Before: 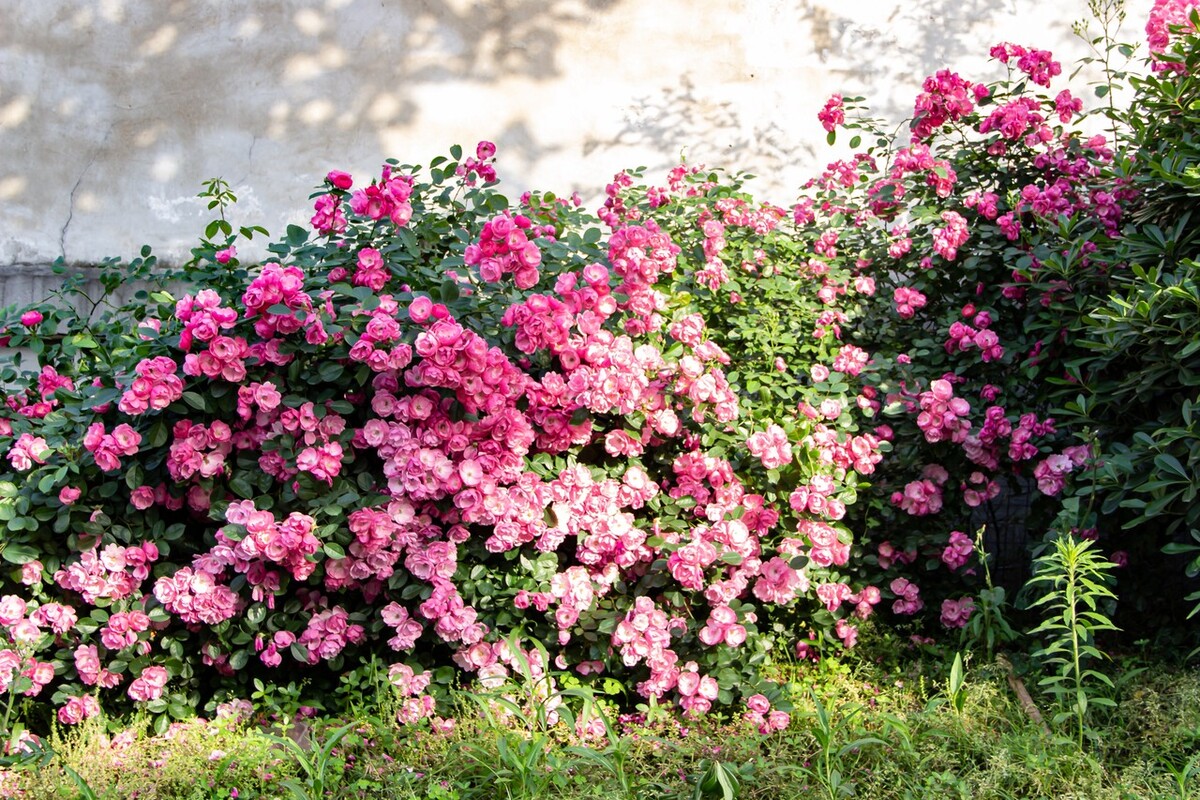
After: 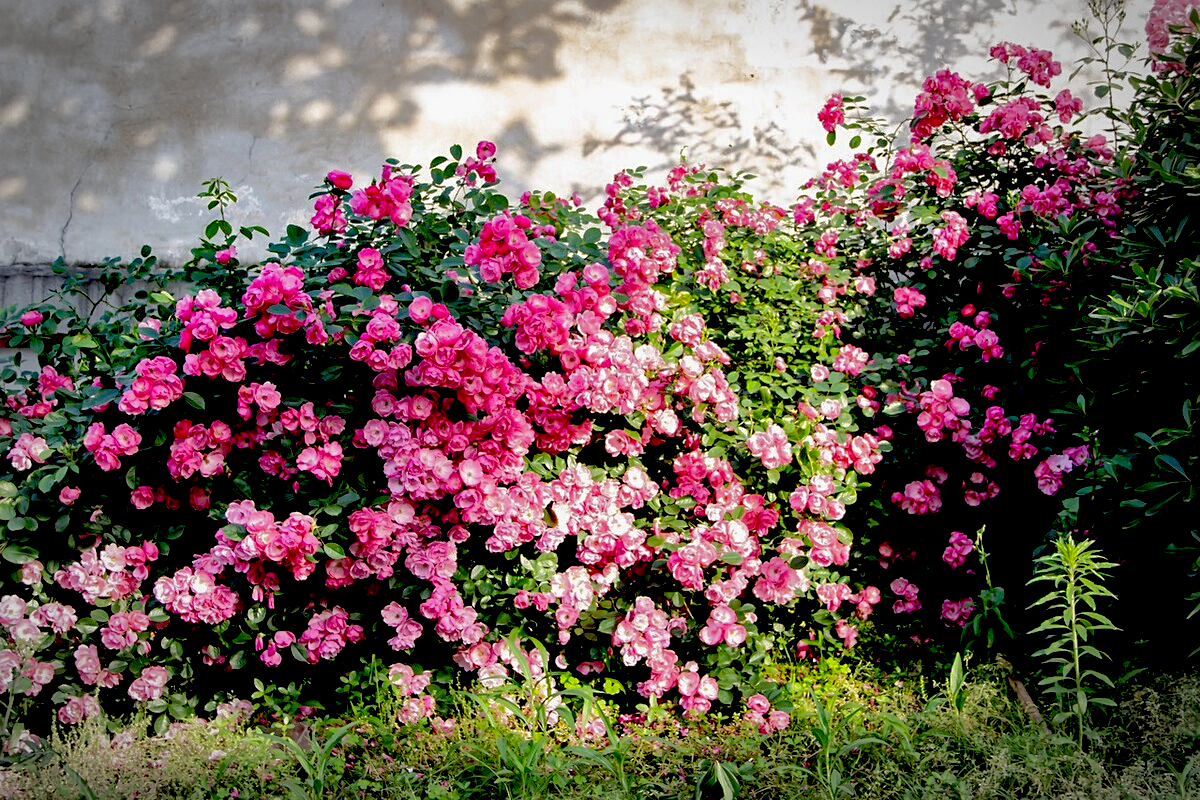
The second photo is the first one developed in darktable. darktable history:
vignetting: automatic ratio true
sharpen: amount 0.207
exposure: black level correction 0.056, exposure -0.031 EV, compensate highlight preservation false
shadows and highlights: shadows 40.08, highlights -59.72
